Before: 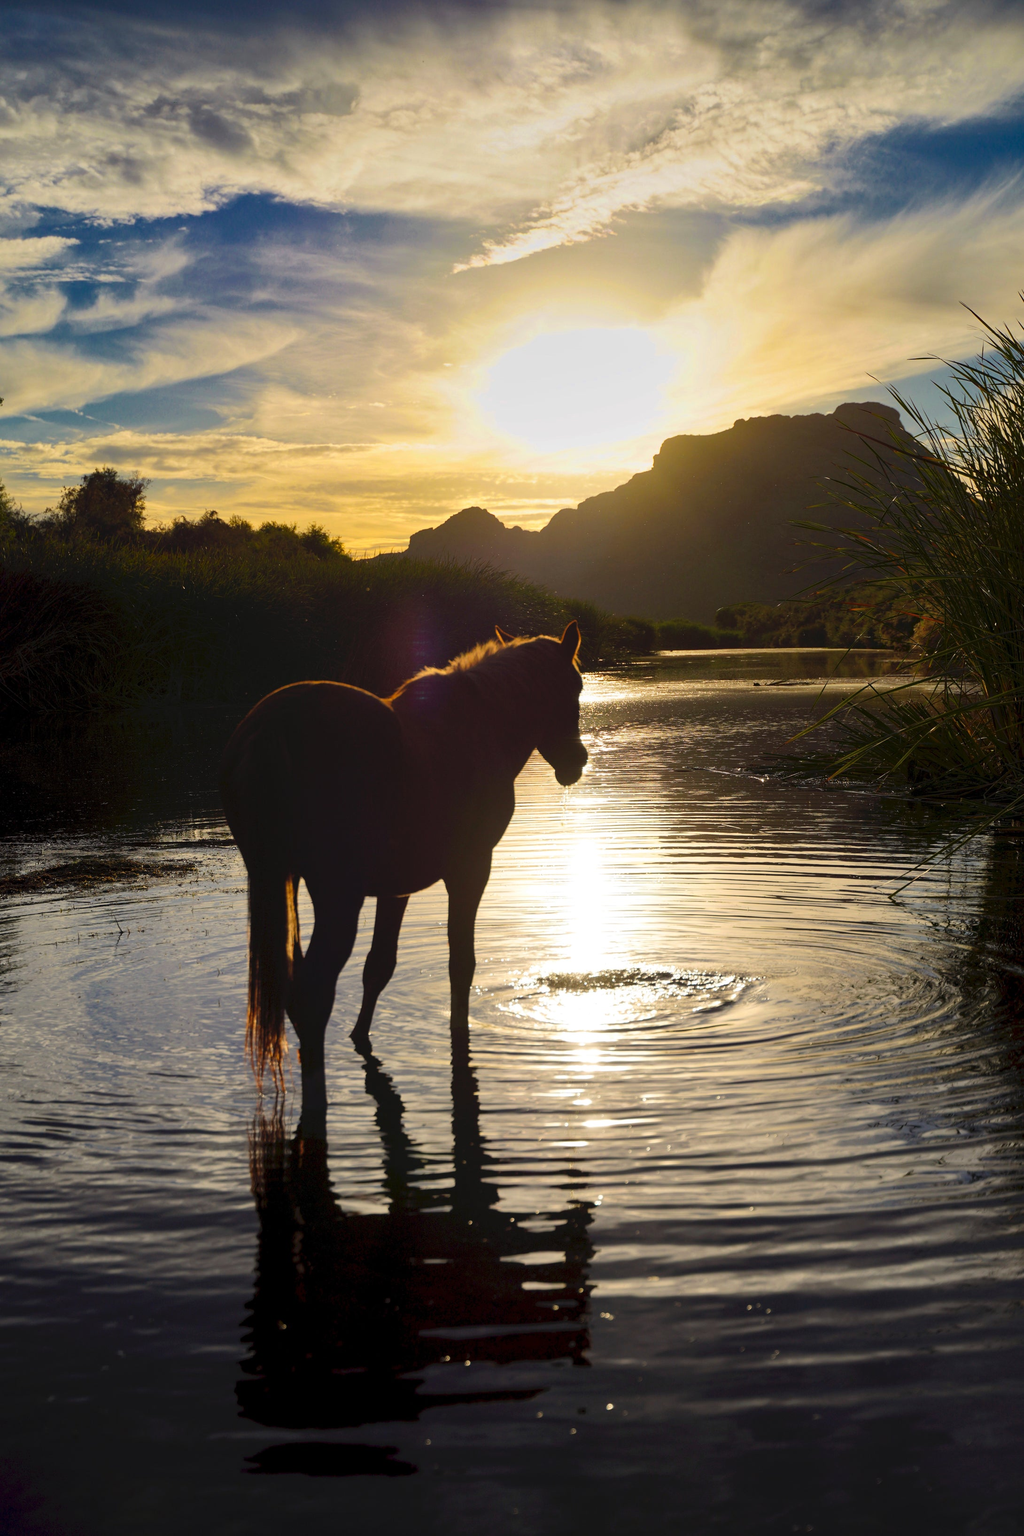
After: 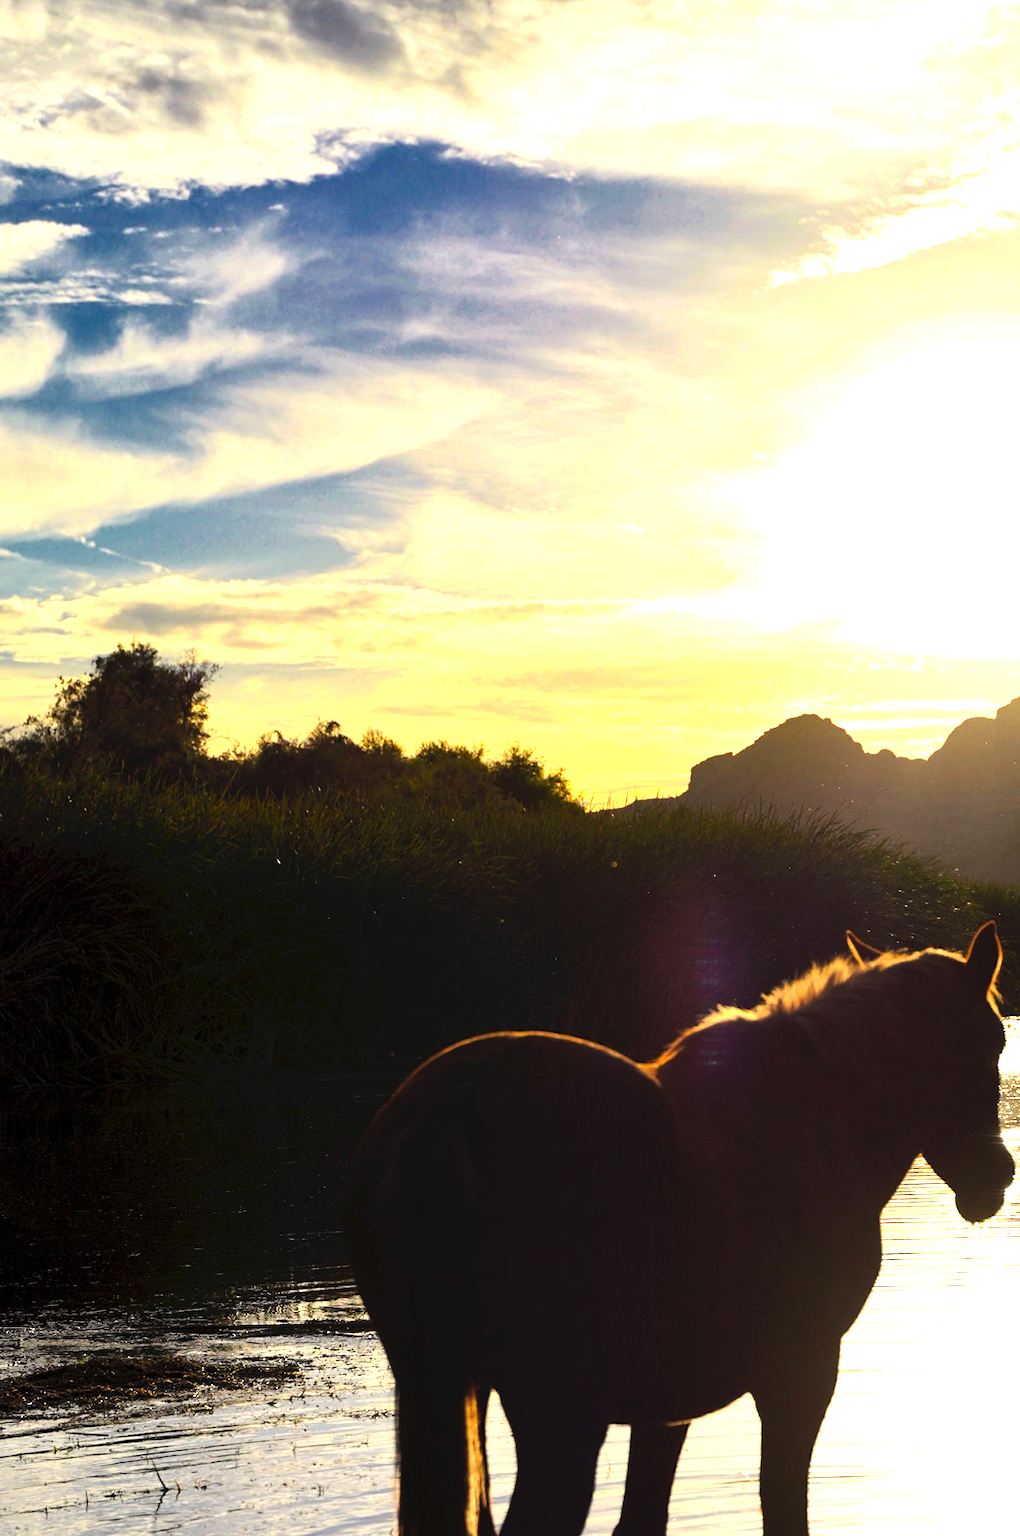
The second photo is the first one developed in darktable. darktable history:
tone equalizer: -8 EV -0.75 EV, -7 EV -0.7 EV, -6 EV -0.6 EV, -5 EV -0.4 EV, -3 EV 0.4 EV, -2 EV 0.6 EV, -1 EV 0.7 EV, +0 EV 0.75 EV, edges refinement/feathering 500, mask exposure compensation -1.57 EV, preserve details no
exposure: exposure 0.564 EV, compensate highlight preservation false
crop and rotate: left 3.047%, top 7.509%, right 42.236%, bottom 37.598%
